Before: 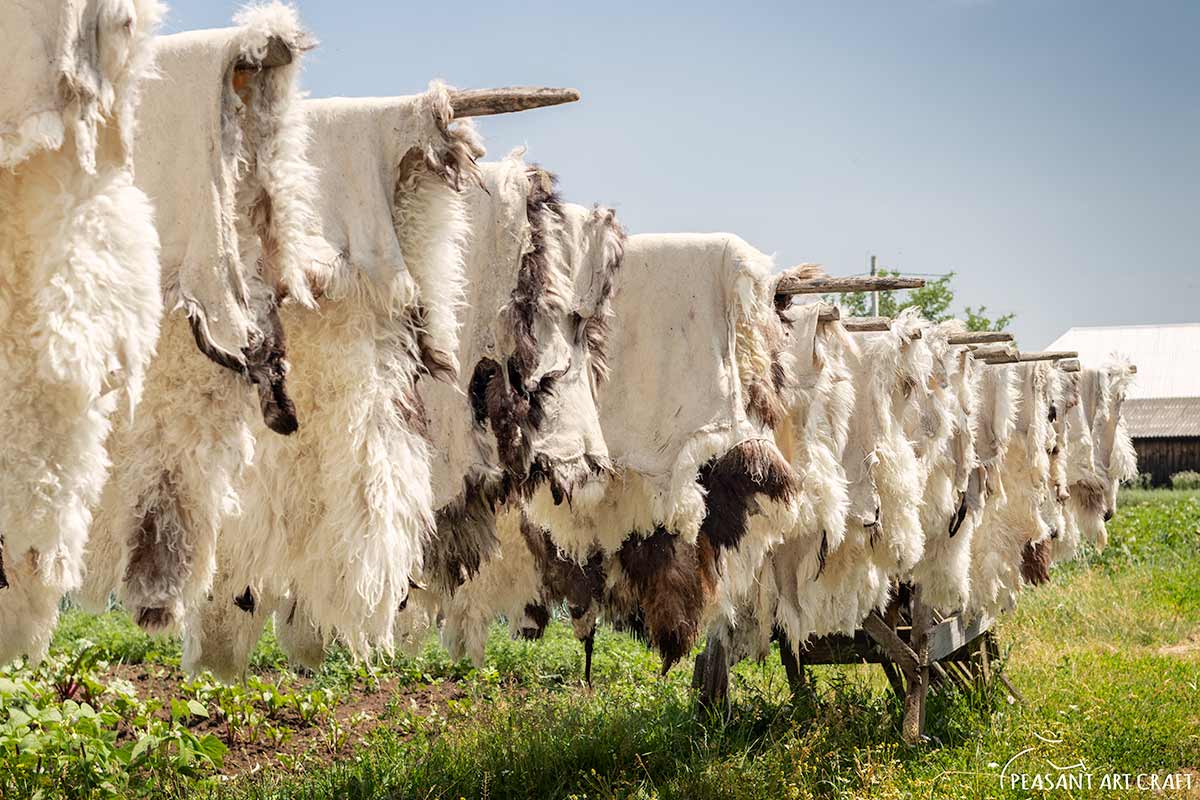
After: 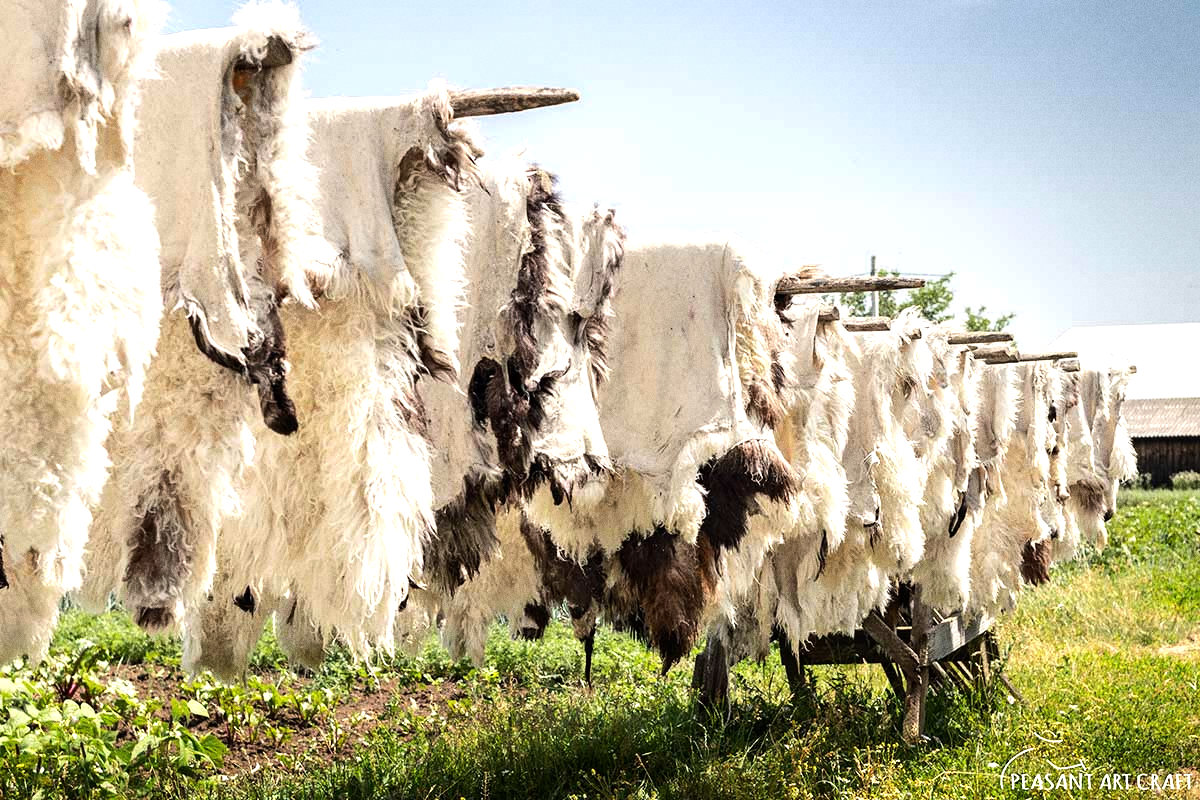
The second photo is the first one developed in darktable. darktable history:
tone equalizer: -8 EV -0.75 EV, -7 EV -0.7 EV, -6 EV -0.6 EV, -5 EV -0.4 EV, -3 EV 0.4 EV, -2 EV 0.6 EV, -1 EV 0.7 EV, +0 EV 0.75 EV, edges refinement/feathering 500, mask exposure compensation -1.57 EV, preserve details no
grain: coarseness 0.09 ISO
